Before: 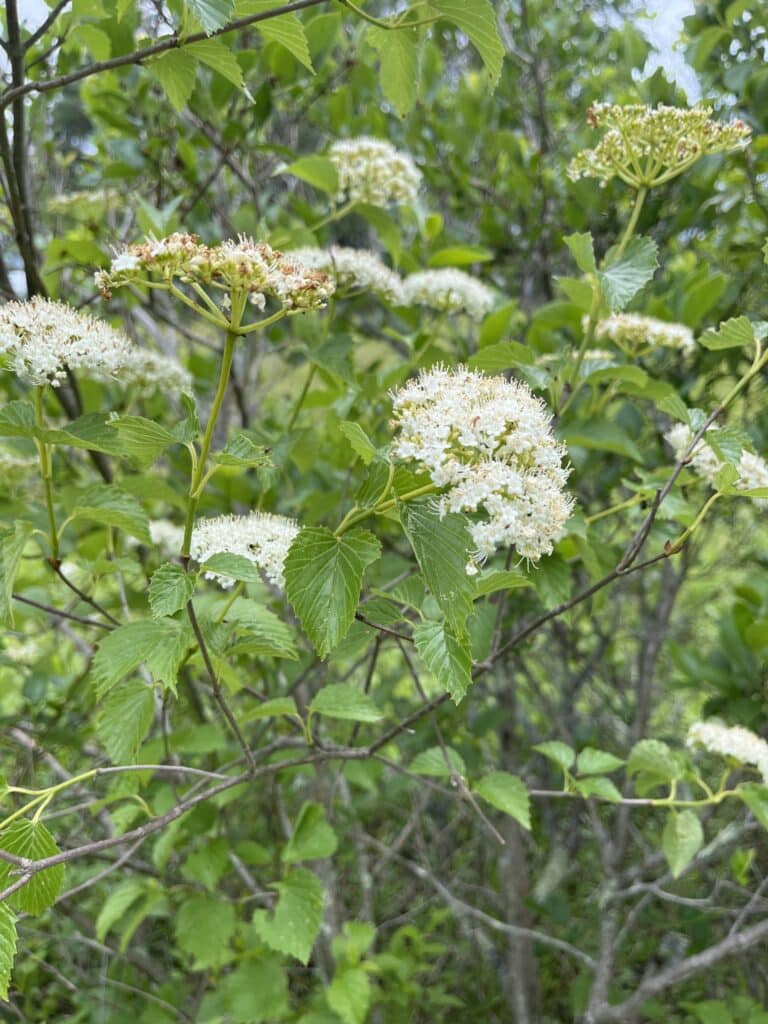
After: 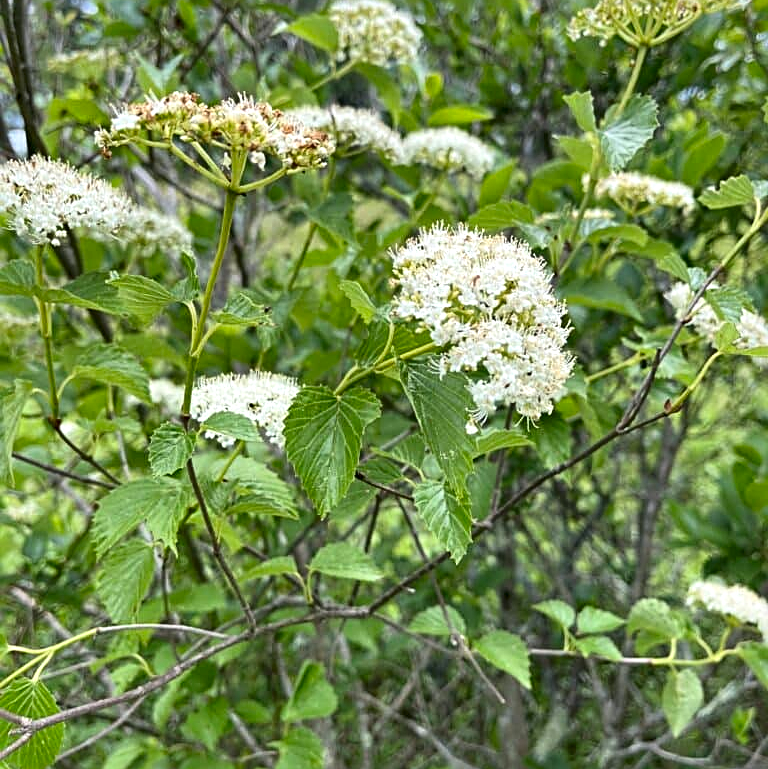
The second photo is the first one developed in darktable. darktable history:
sharpen: radius 2.729
crop: top 13.863%, bottom 10.978%
local contrast: mode bilateral grid, contrast 25, coarseness 60, detail 152%, midtone range 0.2
